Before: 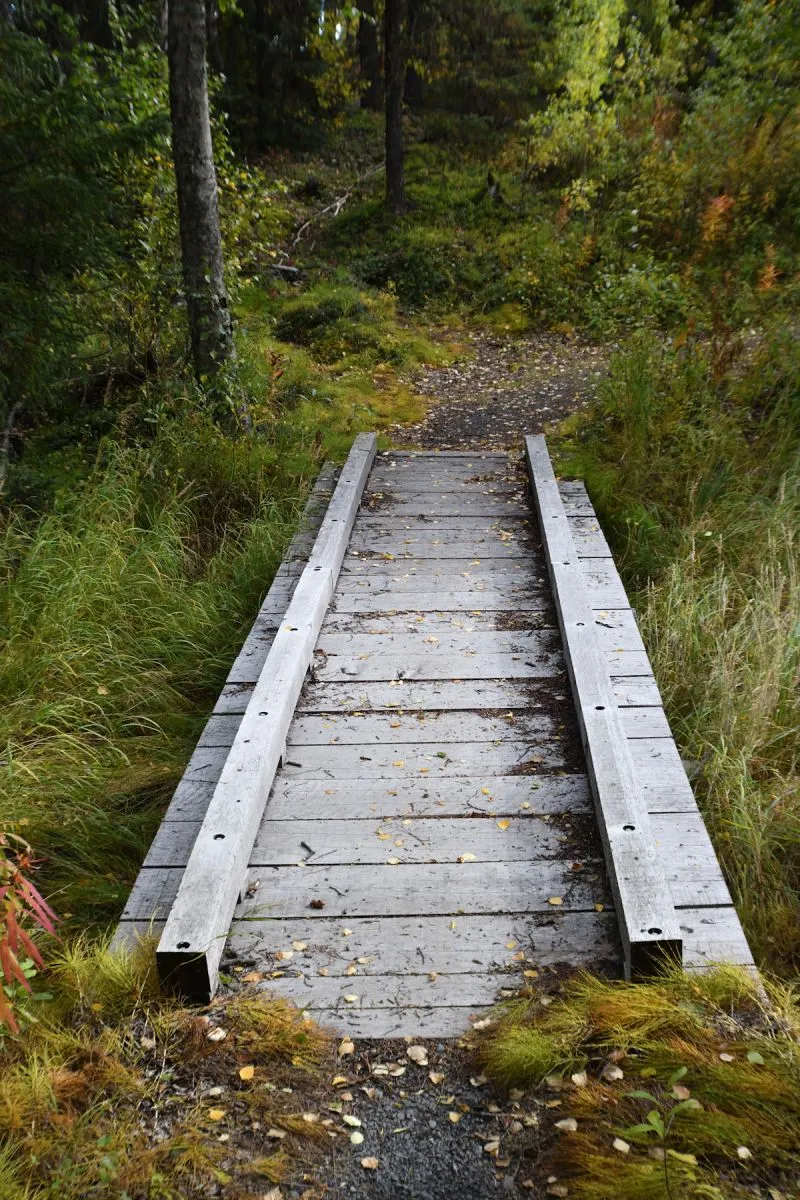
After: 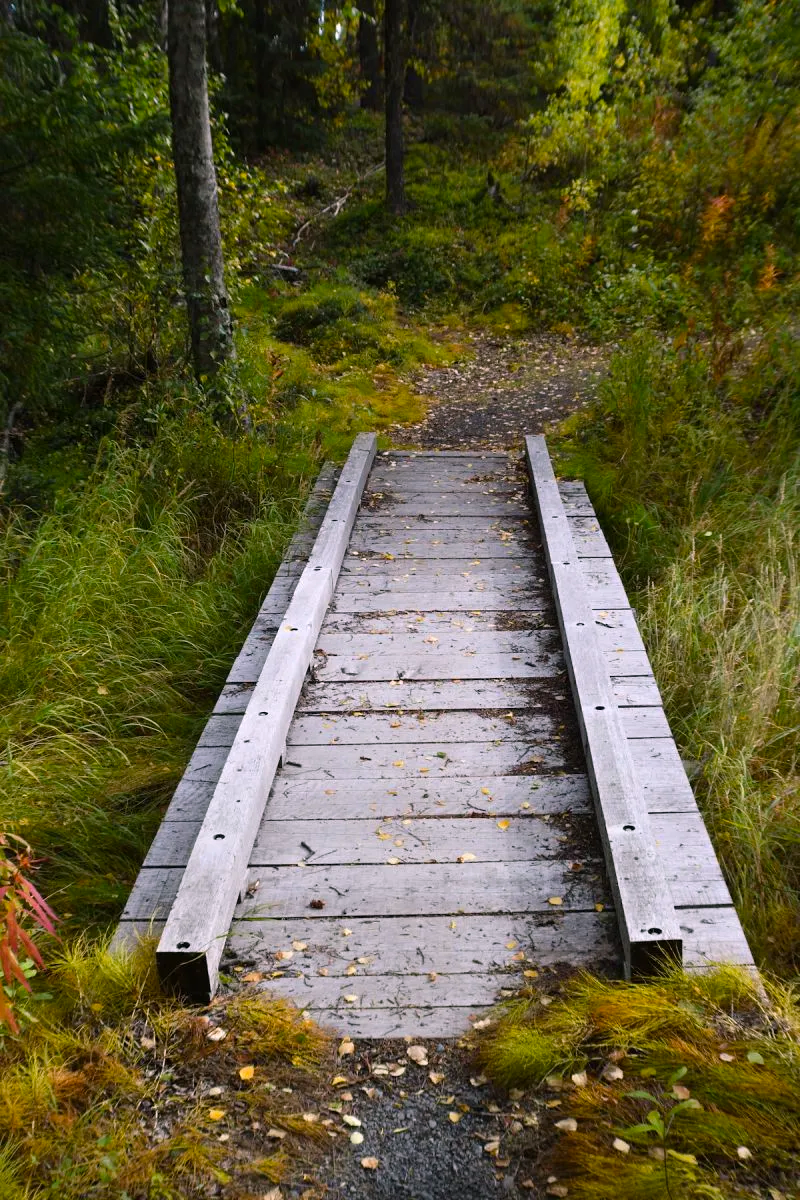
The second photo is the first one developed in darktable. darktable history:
color balance rgb: highlights gain › chroma 1.452%, highlights gain › hue 312.56°, perceptual saturation grading › global saturation 16.126%, global vibrance 20%
